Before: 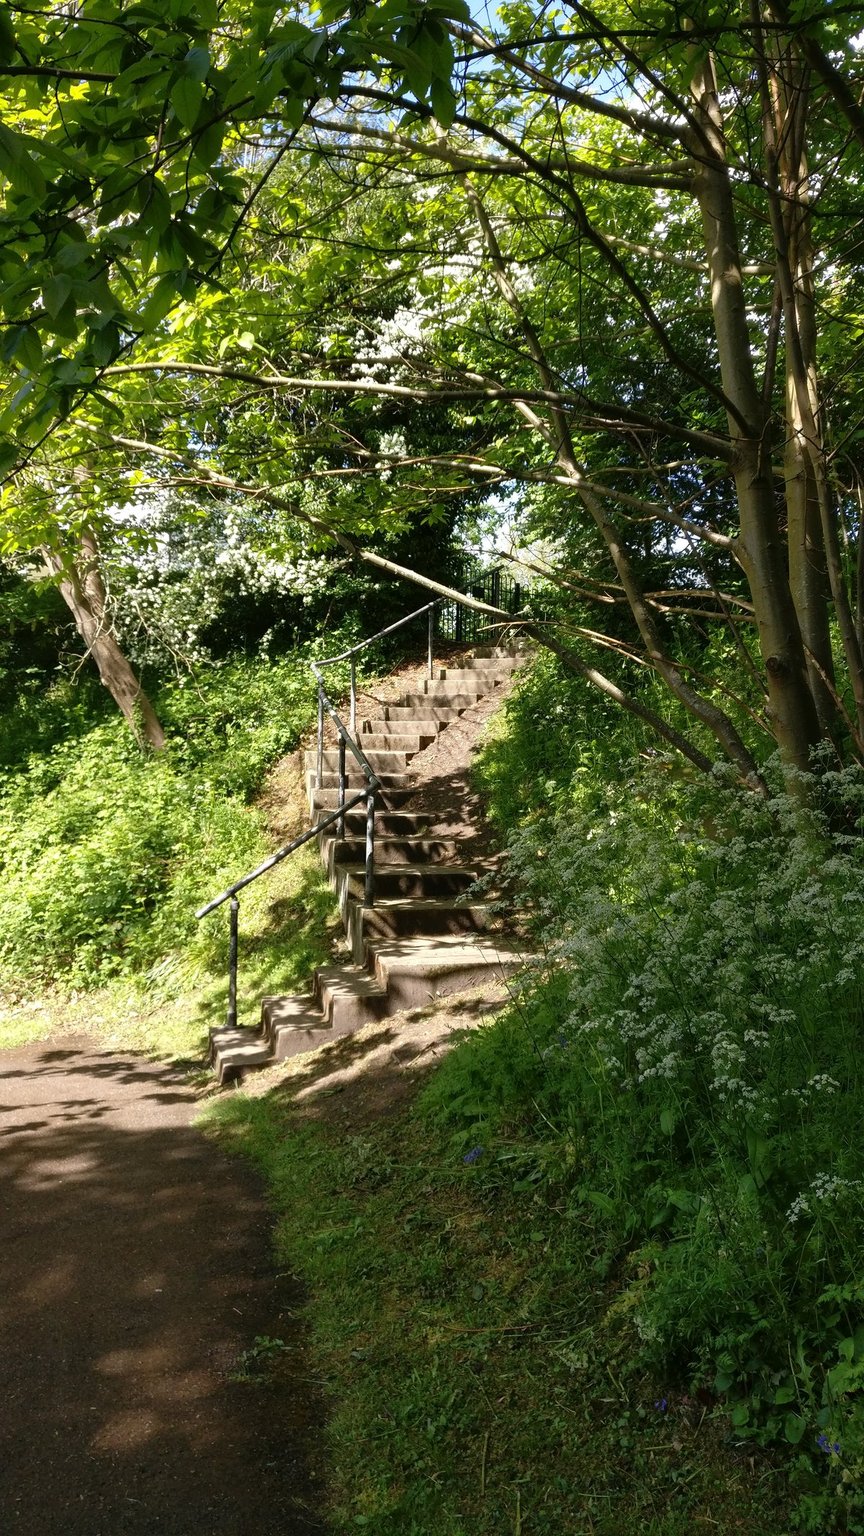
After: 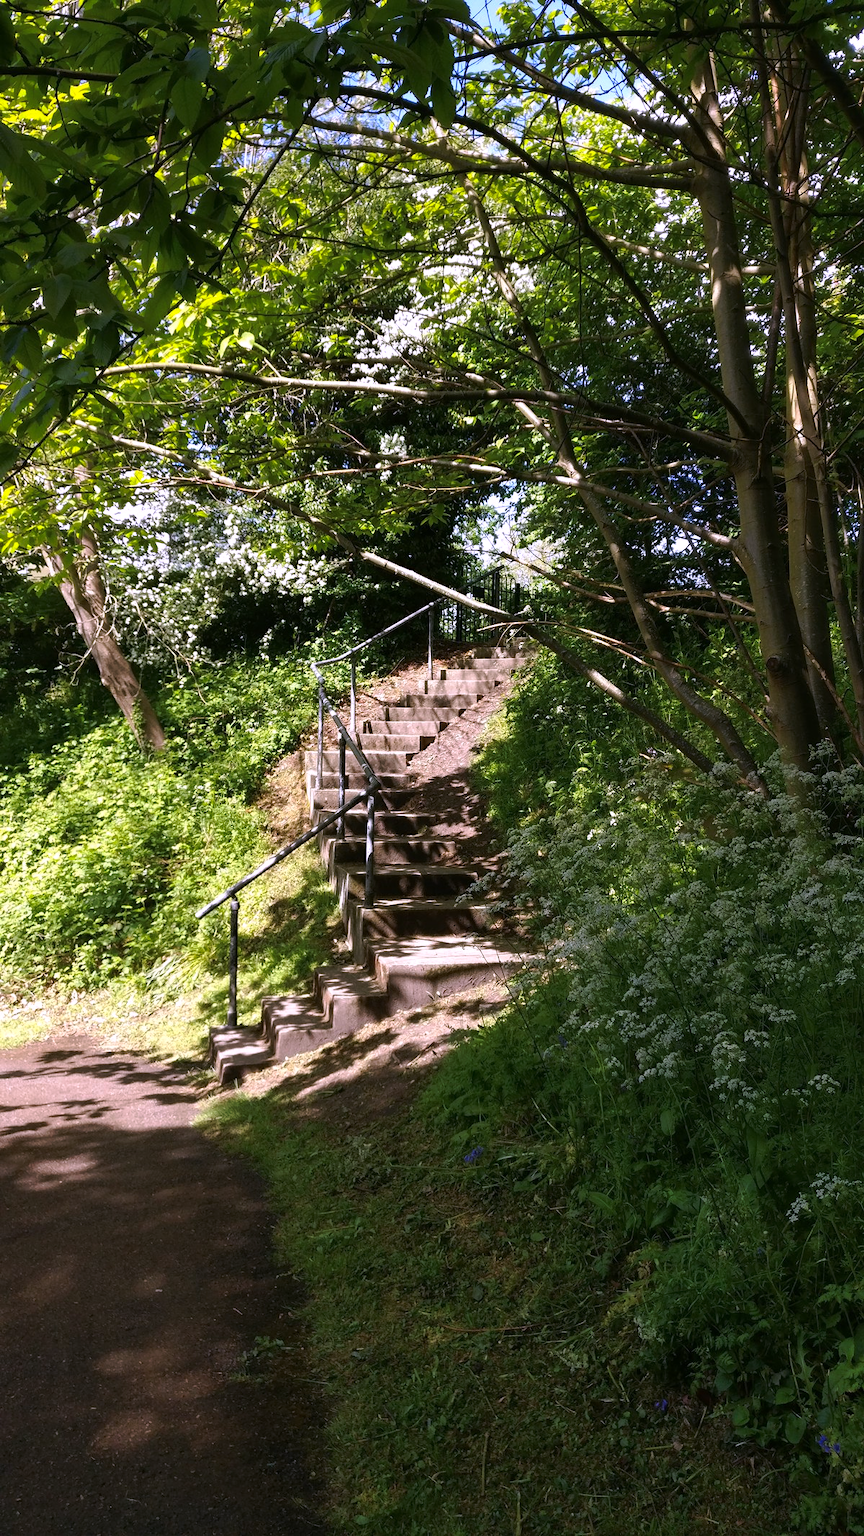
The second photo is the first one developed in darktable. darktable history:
tone curve: curves: ch0 [(0, 0) (0.003, 0.002) (0.011, 0.009) (0.025, 0.02) (0.044, 0.035) (0.069, 0.055) (0.1, 0.08) (0.136, 0.109) (0.177, 0.142) (0.224, 0.179) (0.277, 0.222) (0.335, 0.268) (0.399, 0.329) (0.468, 0.409) (0.543, 0.495) (0.623, 0.579) (0.709, 0.669) (0.801, 0.767) (0.898, 0.885) (1, 1)], preserve colors none
white balance: red 1.042, blue 1.17
